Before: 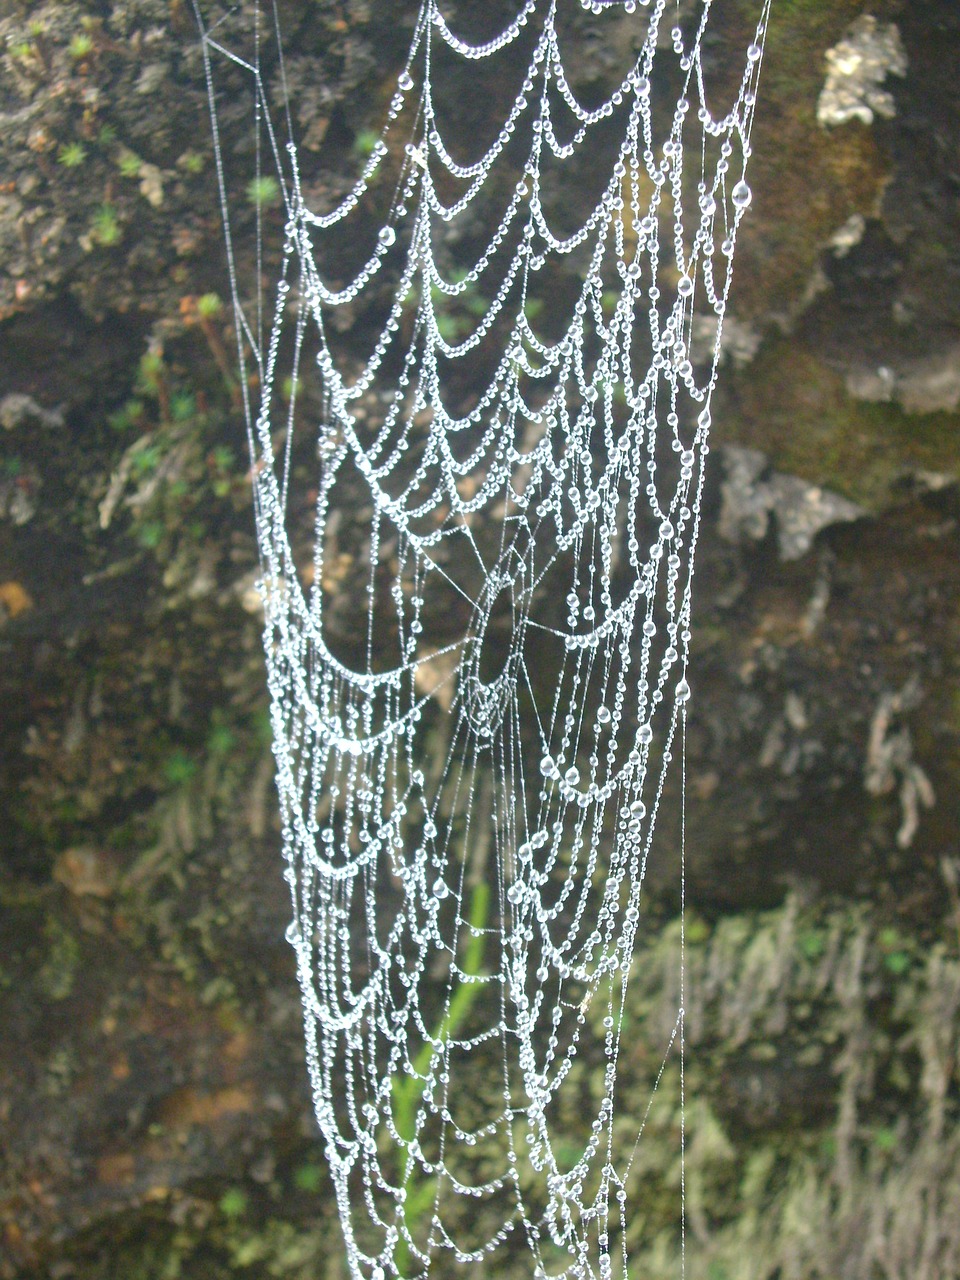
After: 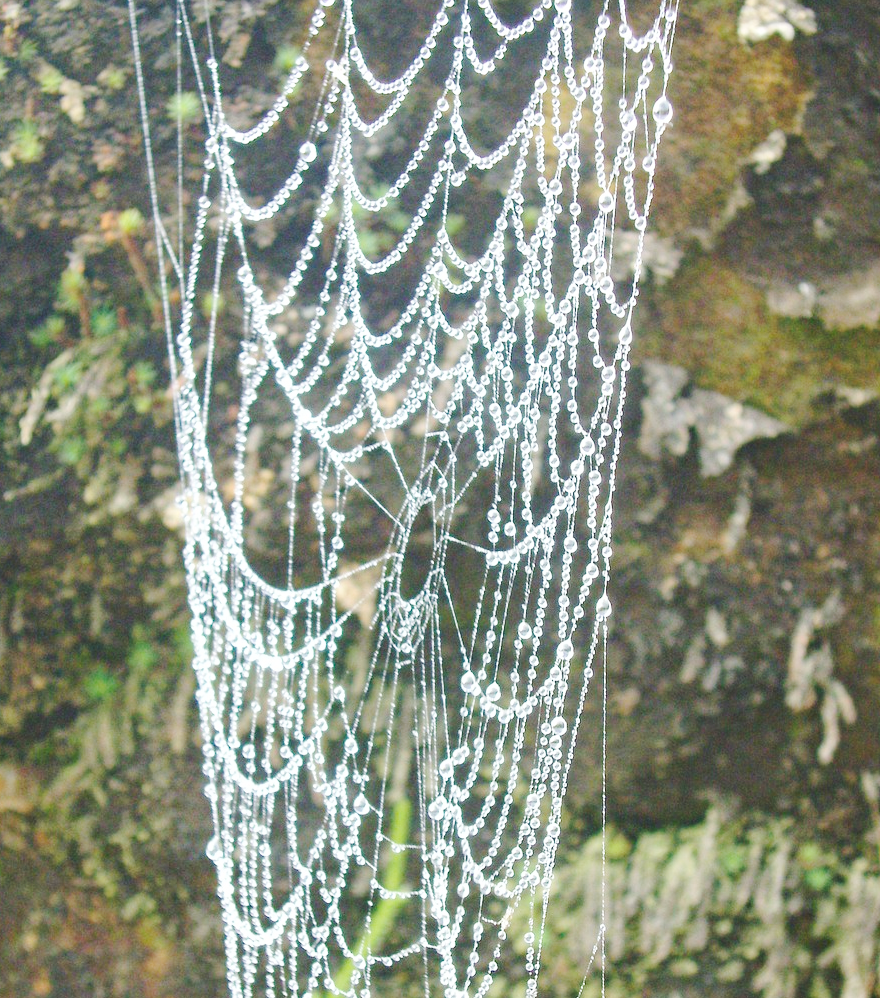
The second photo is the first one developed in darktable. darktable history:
base curve: curves: ch0 [(0, 0.007) (0.028, 0.063) (0.121, 0.311) (0.46, 0.743) (0.859, 0.957) (1, 1)], preserve colors none
haze removal: compatibility mode true, adaptive false
crop: left 8.252%, top 6.589%, bottom 15.383%
